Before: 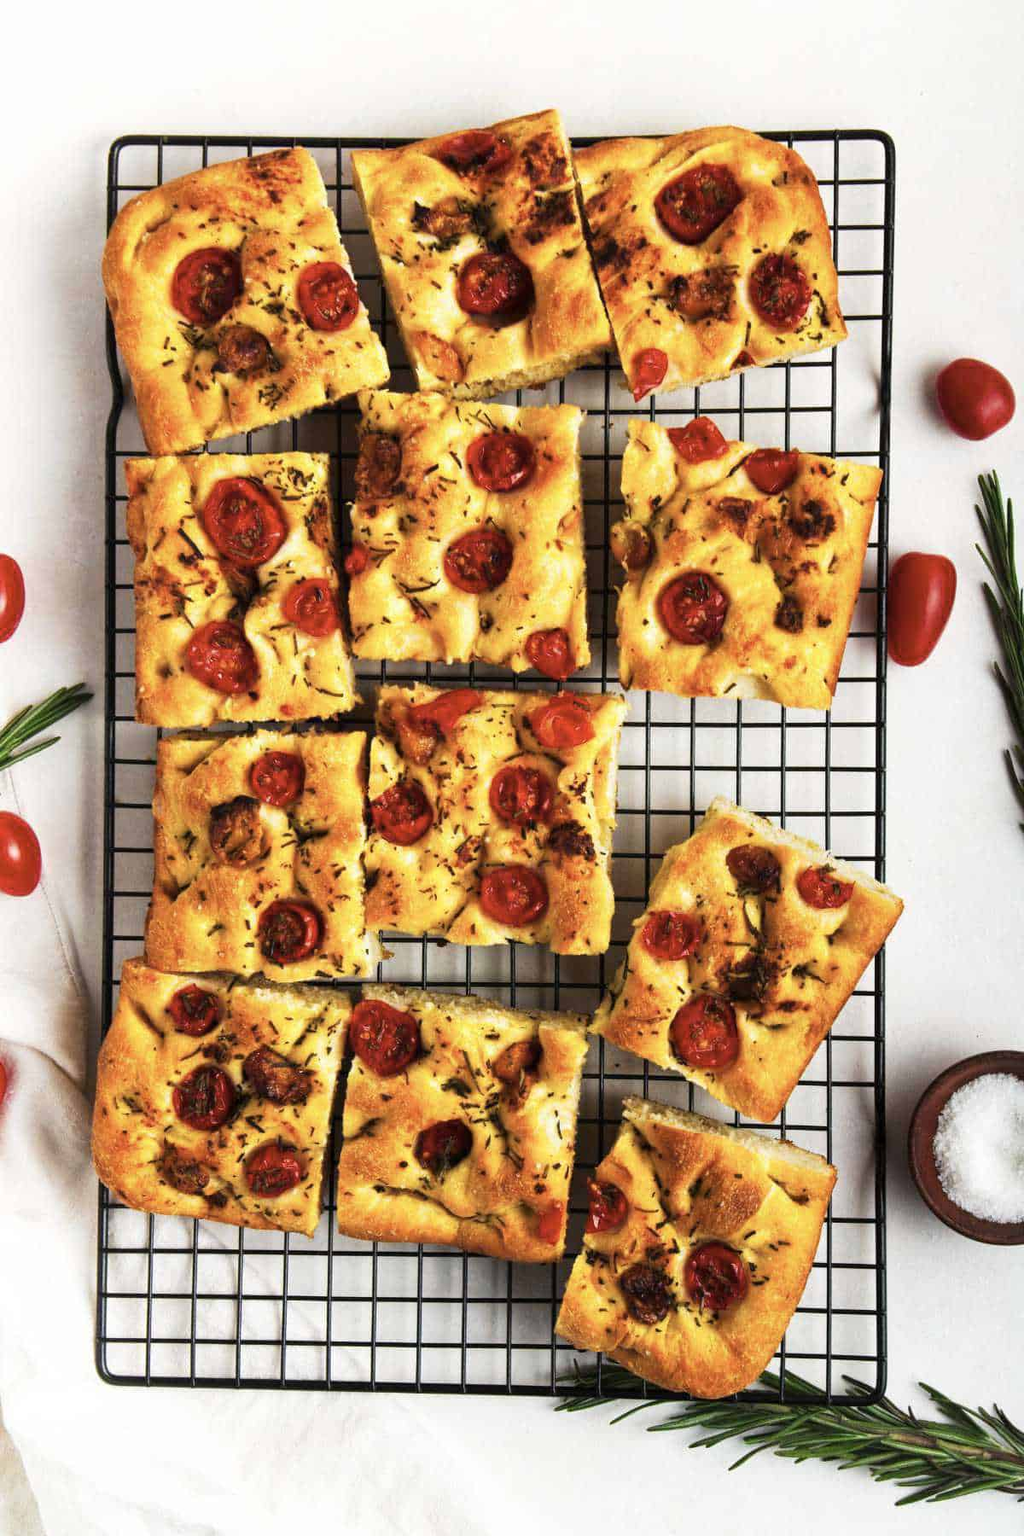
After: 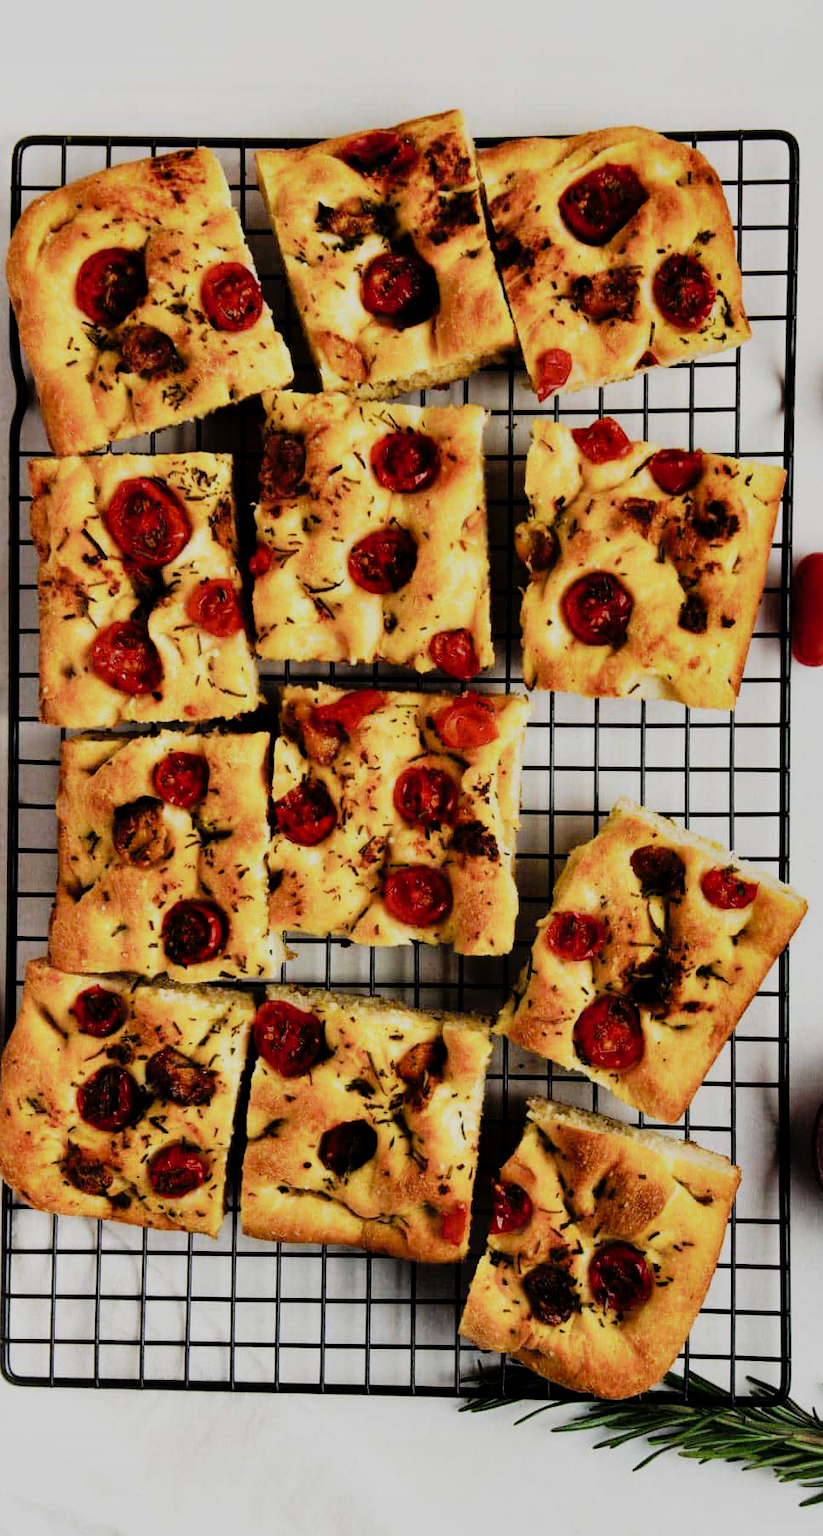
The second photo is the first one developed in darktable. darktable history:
crop and rotate: left 9.482%, right 10.126%
tone curve: curves: ch0 [(0, 0) (0.003, 0.001) (0.011, 0.004) (0.025, 0.011) (0.044, 0.021) (0.069, 0.028) (0.1, 0.036) (0.136, 0.051) (0.177, 0.085) (0.224, 0.127) (0.277, 0.193) (0.335, 0.266) (0.399, 0.338) (0.468, 0.419) (0.543, 0.504) (0.623, 0.593) (0.709, 0.689) (0.801, 0.784) (0.898, 0.888) (1, 1)], preserve colors none
exposure: compensate highlight preservation false
contrast equalizer: y [[0.579, 0.58, 0.505, 0.5, 0.5, 0.5], [0.5 ×6], [0.5 ×6], [0 ×6], [0 ×6]]
filmic rgb: black relative exposure -7.65 EV, white relative exposure 4.56 EV, hardness 3.61
